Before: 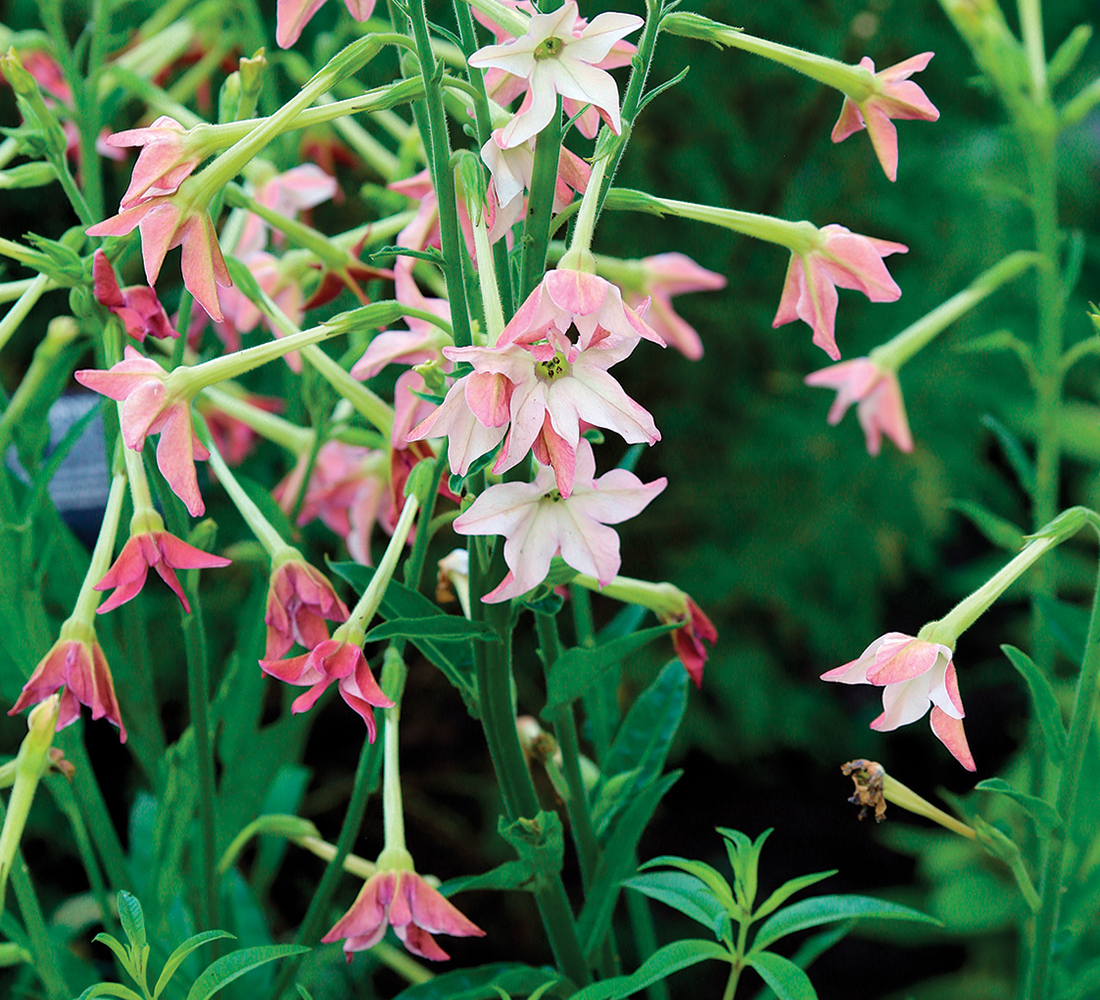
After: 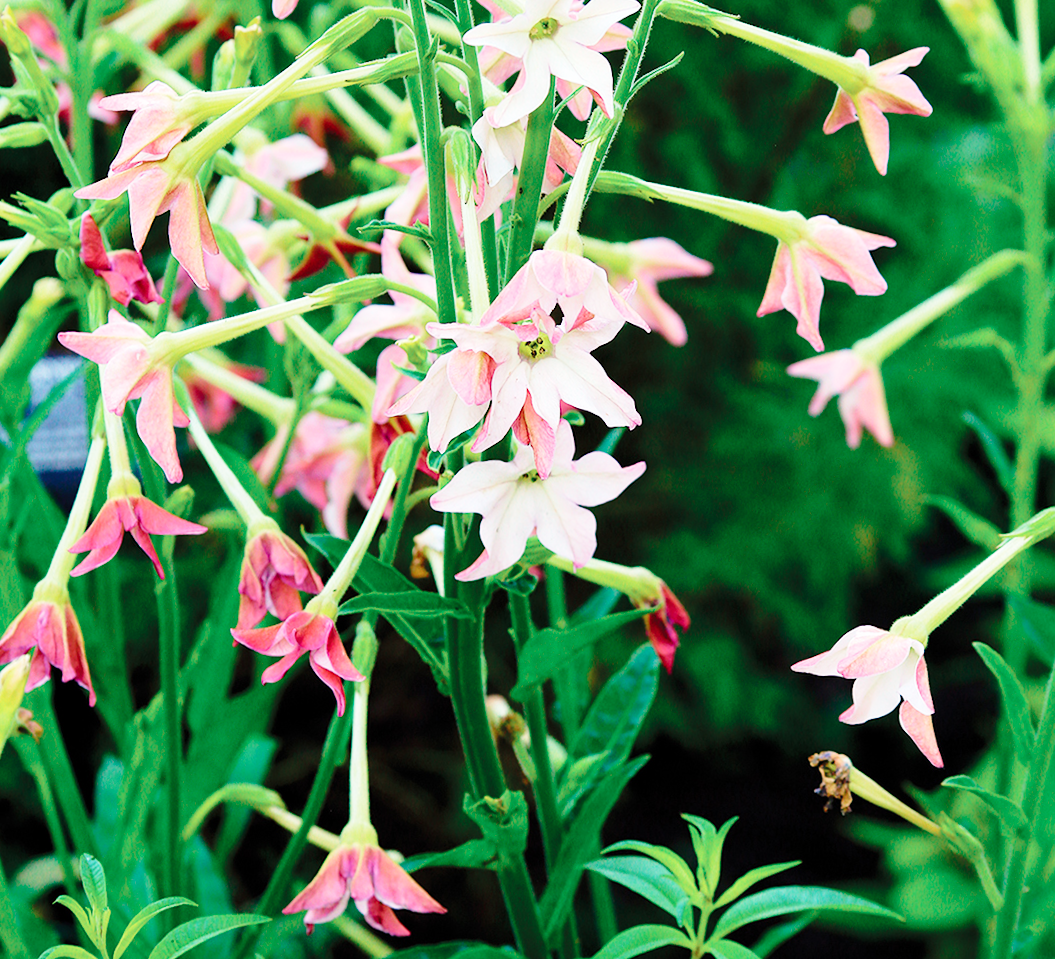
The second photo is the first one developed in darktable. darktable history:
crop and rotate: angle -2.22°
base curve: curves: ch0 [(0, 0) (0.028, 0.03) (0.121, 0.232) (0.46, 0.748) (0.859, 0.968) (1, 1)], preserve colors none
